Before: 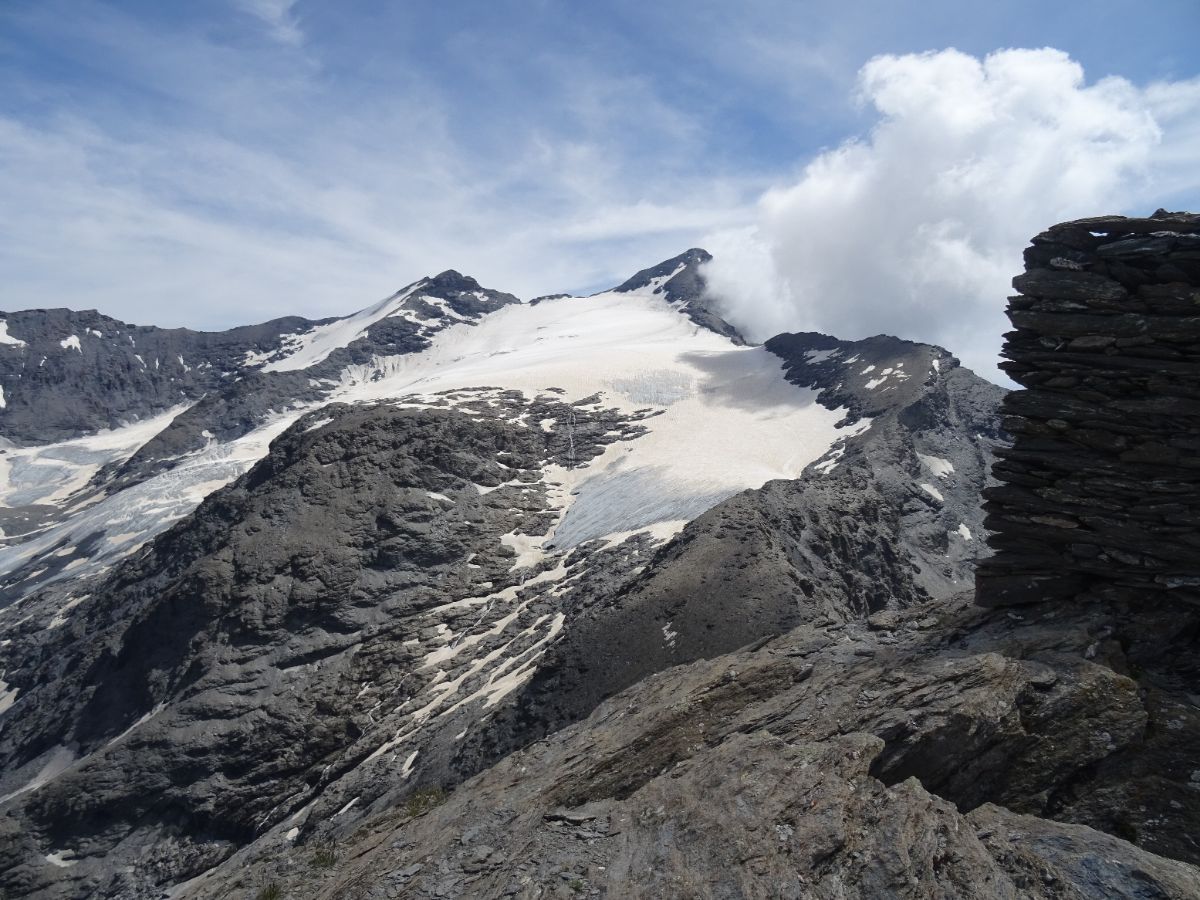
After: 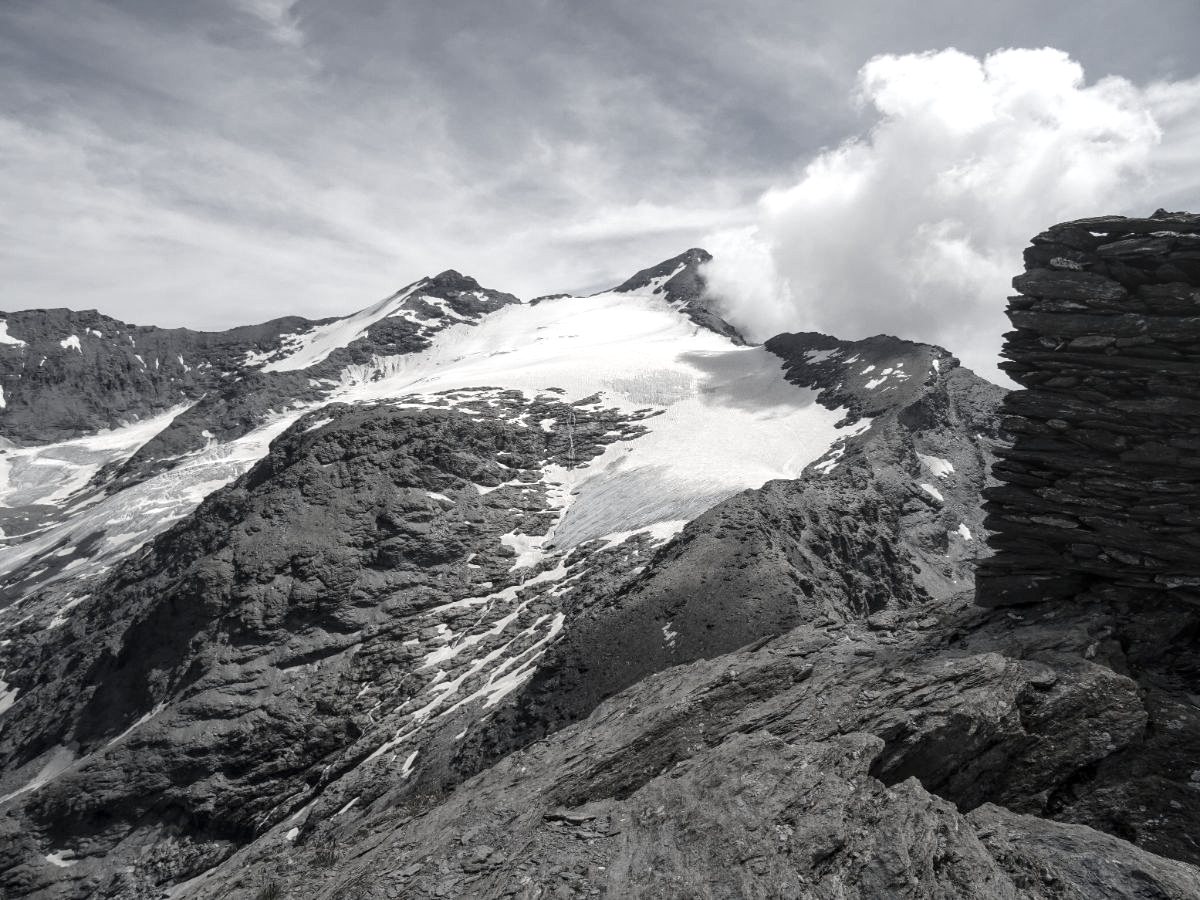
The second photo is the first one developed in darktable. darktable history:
exposure: exposure 0.23 EV, compensate highlight preservation false
local contrast: on, module defaults
color correction: highlights b* 0.037, saturation 0.195
color balance rgb: highlights gain › luminance 0.441%, highlights gain › chroma 0.531%, highlights gain › hue 43.06°, perceptual saturation grading › global saturation 20%, perceptual saturation grading › highlights -25.549%, perceptual saturation grading › shadows 25.858%, global vibrance 11.105%
